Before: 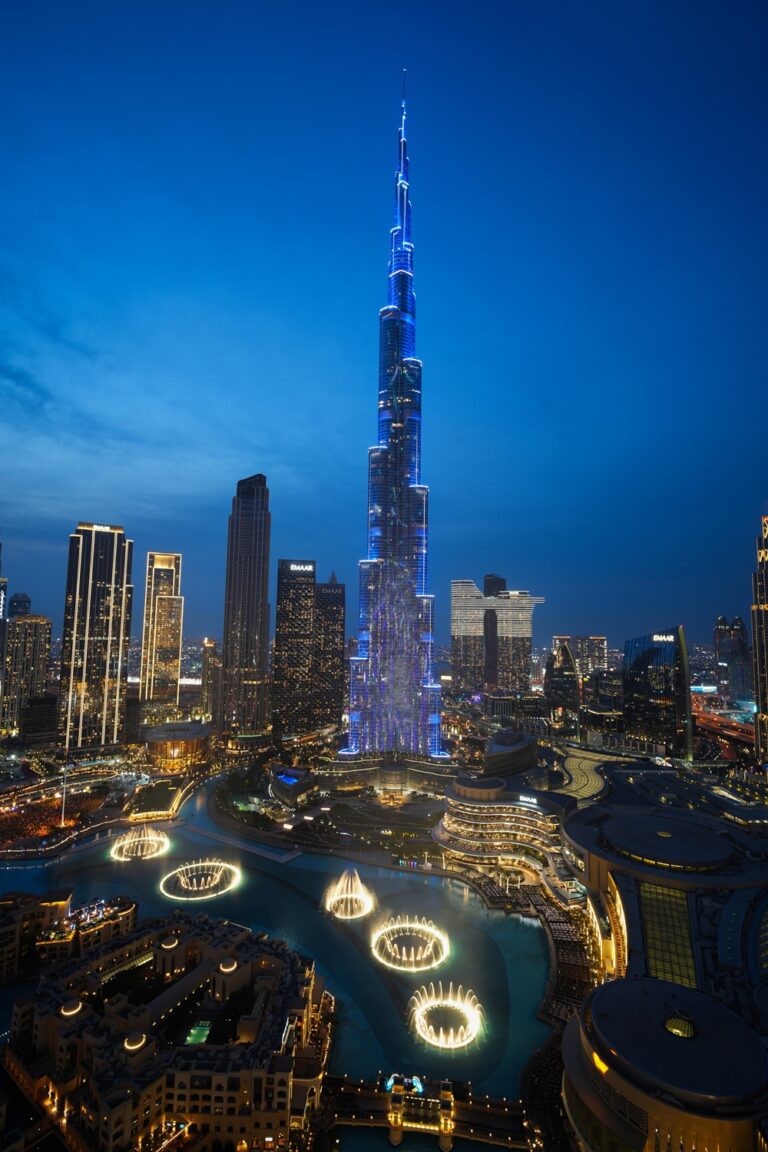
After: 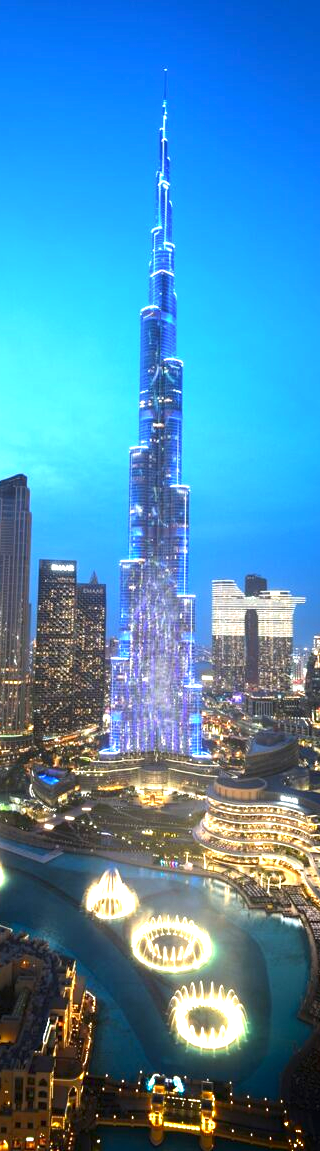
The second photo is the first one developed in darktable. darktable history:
crop: left 31.229%, right 27.105%
exposure: black level correction 0, exposure 1.741 EV, compensate exposure bias true, compensate highlight preservation false
shadows and highlights: shadows -70, highlights 35, soften with gaussian
